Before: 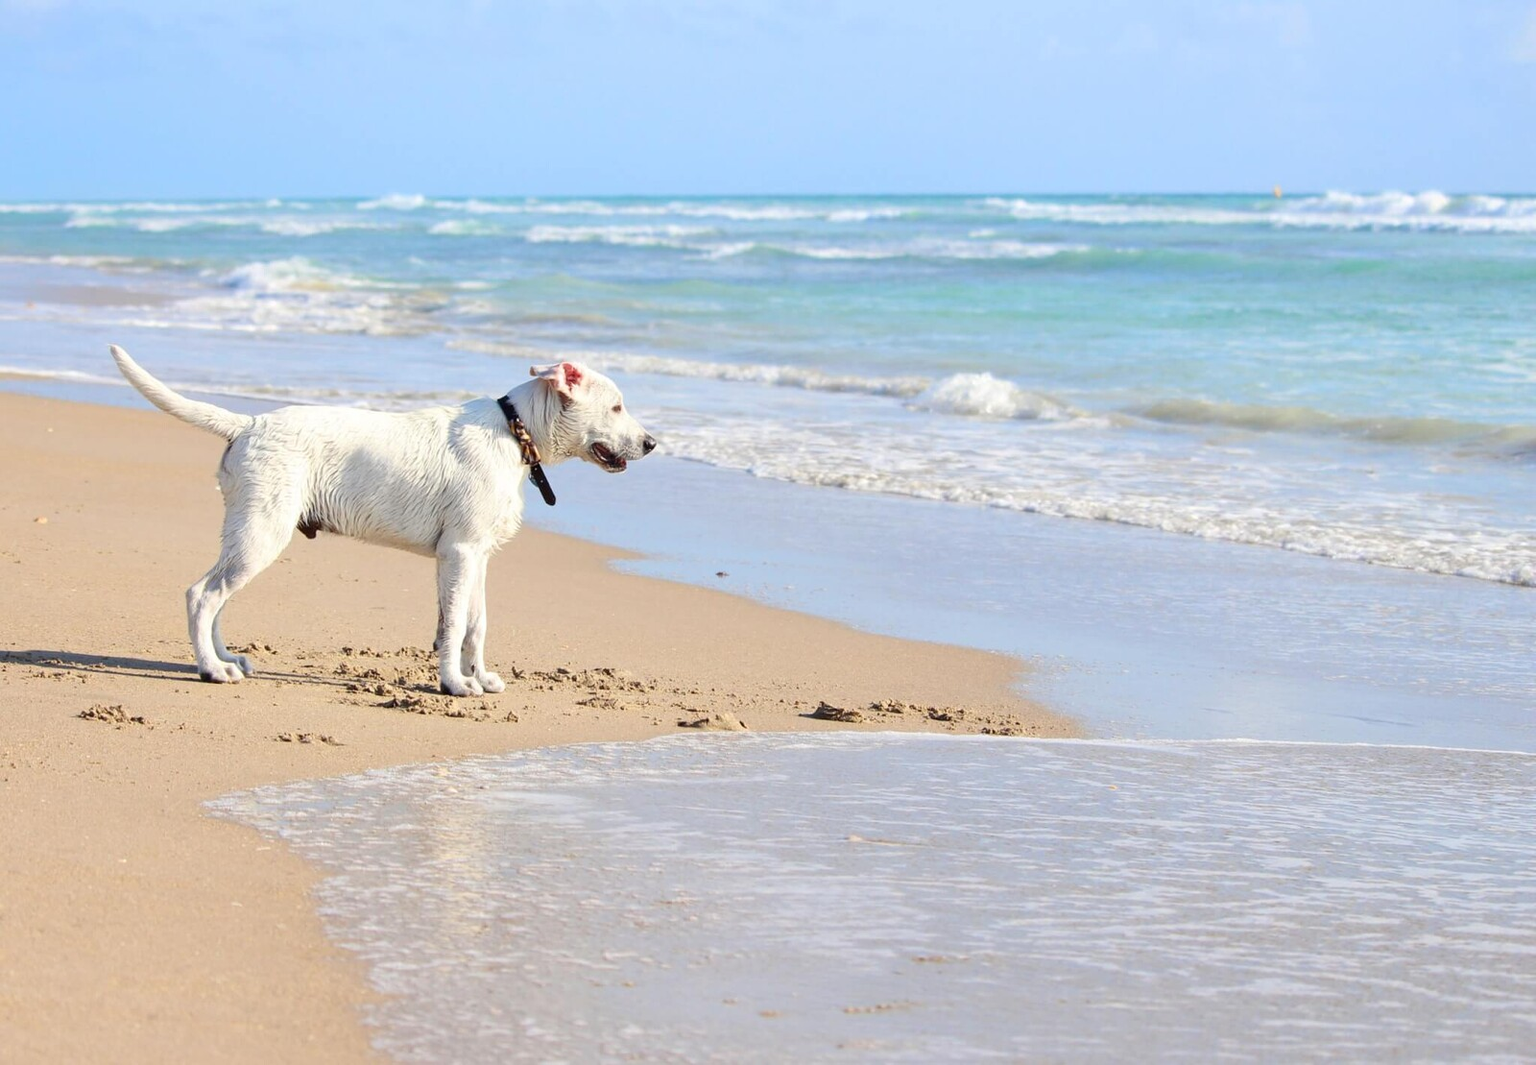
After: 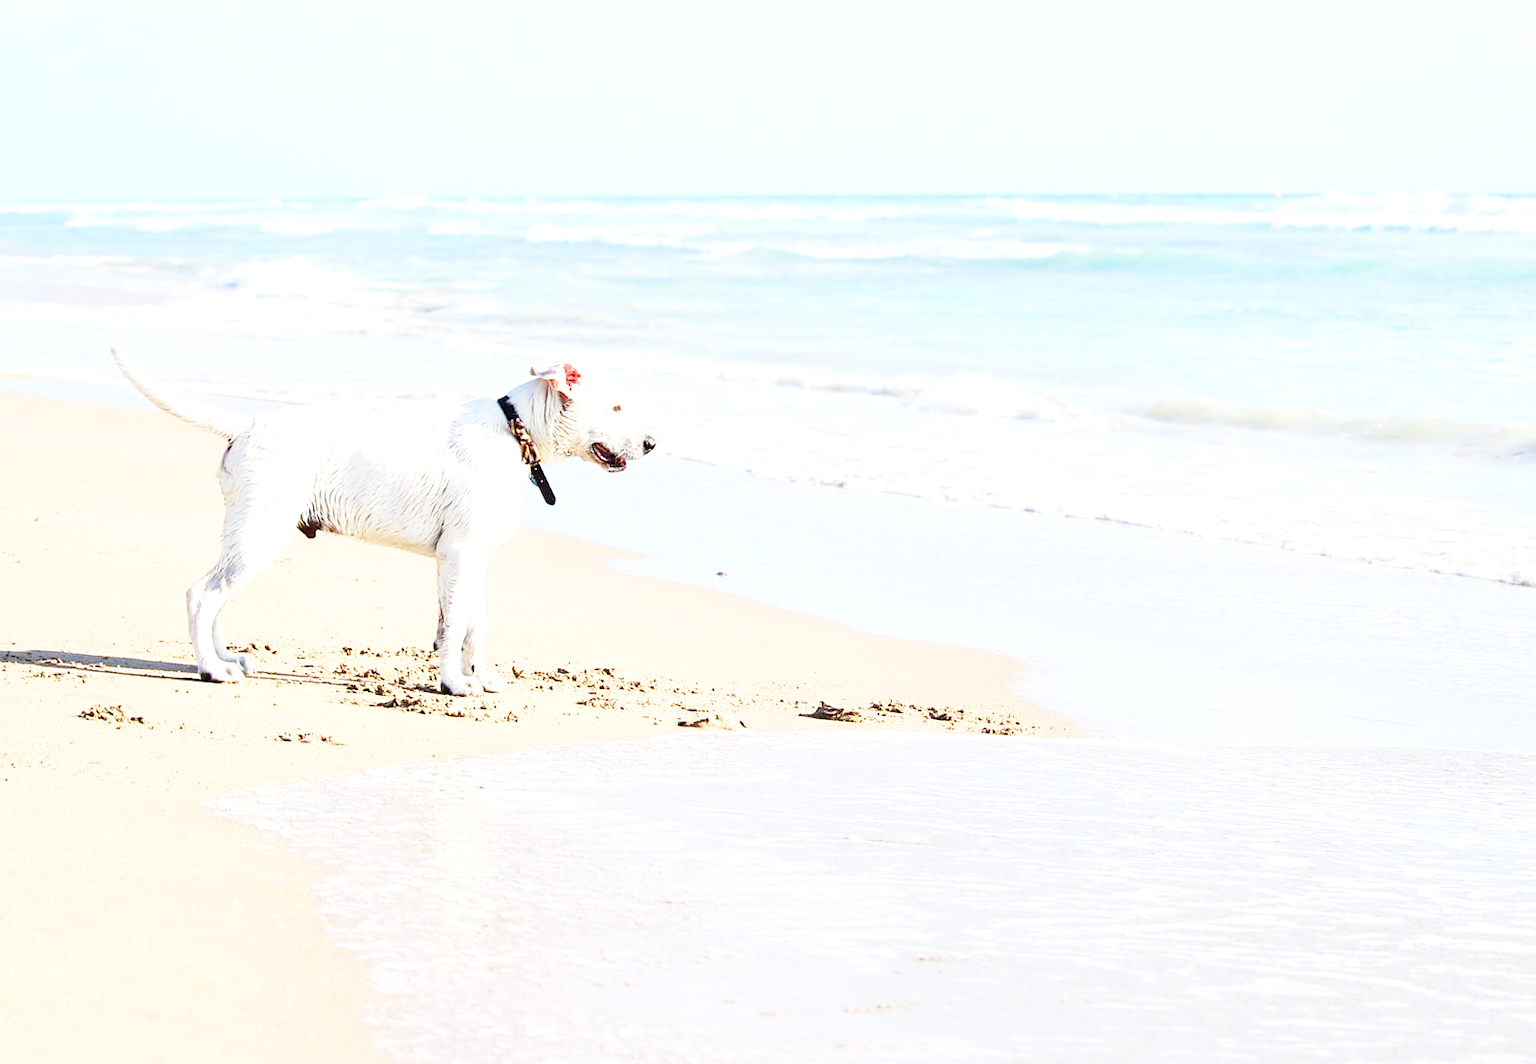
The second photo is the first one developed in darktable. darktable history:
exposure: black level correction 0, exposure 0.698 EV, compensate highlight preservation false
sharpen: radius 1.857, amount 0.393, threshold 1.617
base curve: curves: ch0 [(0, 0) (0.028, 0.03) (0.121, 0.232) (0.46, 0.748) (0.859, 0.968) (1, 1)], preserve colors none
